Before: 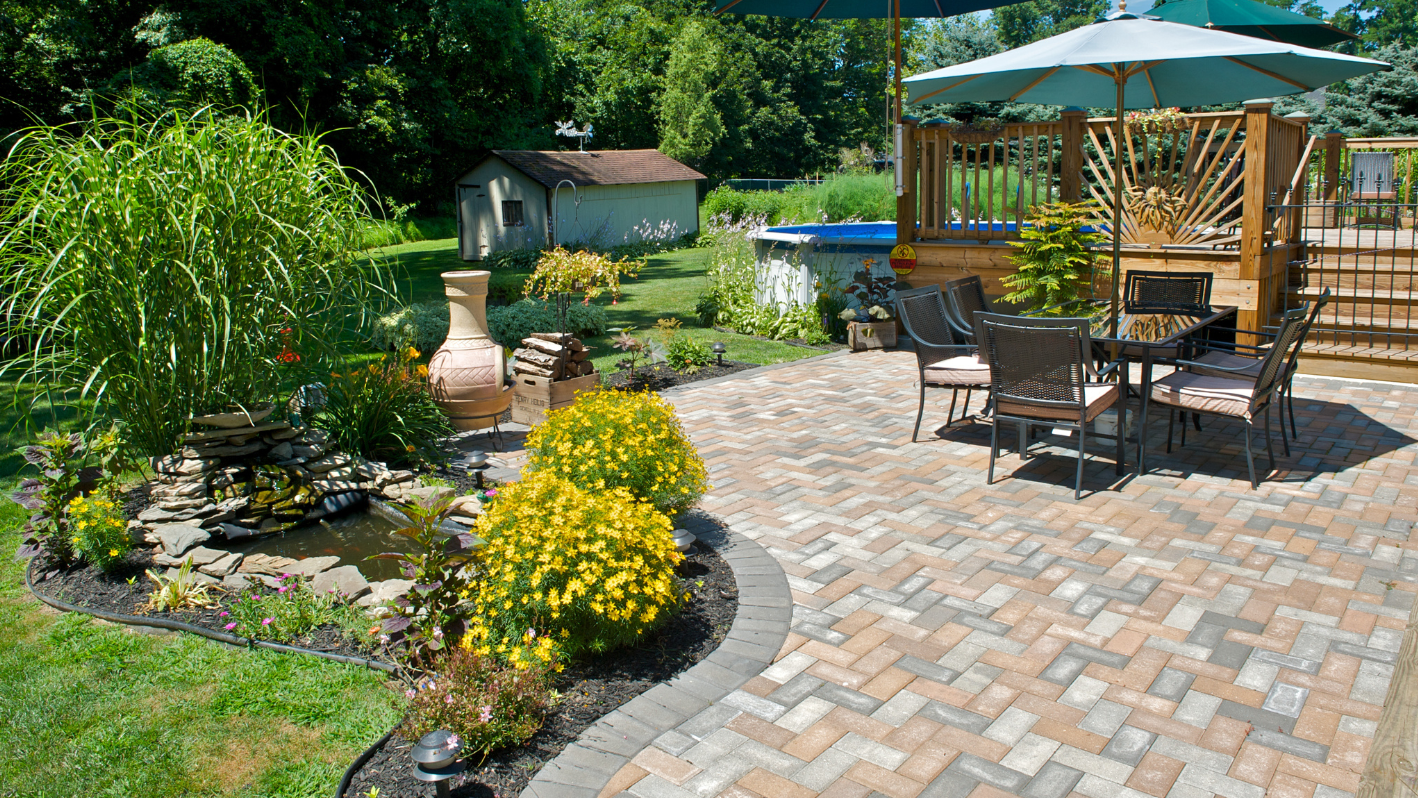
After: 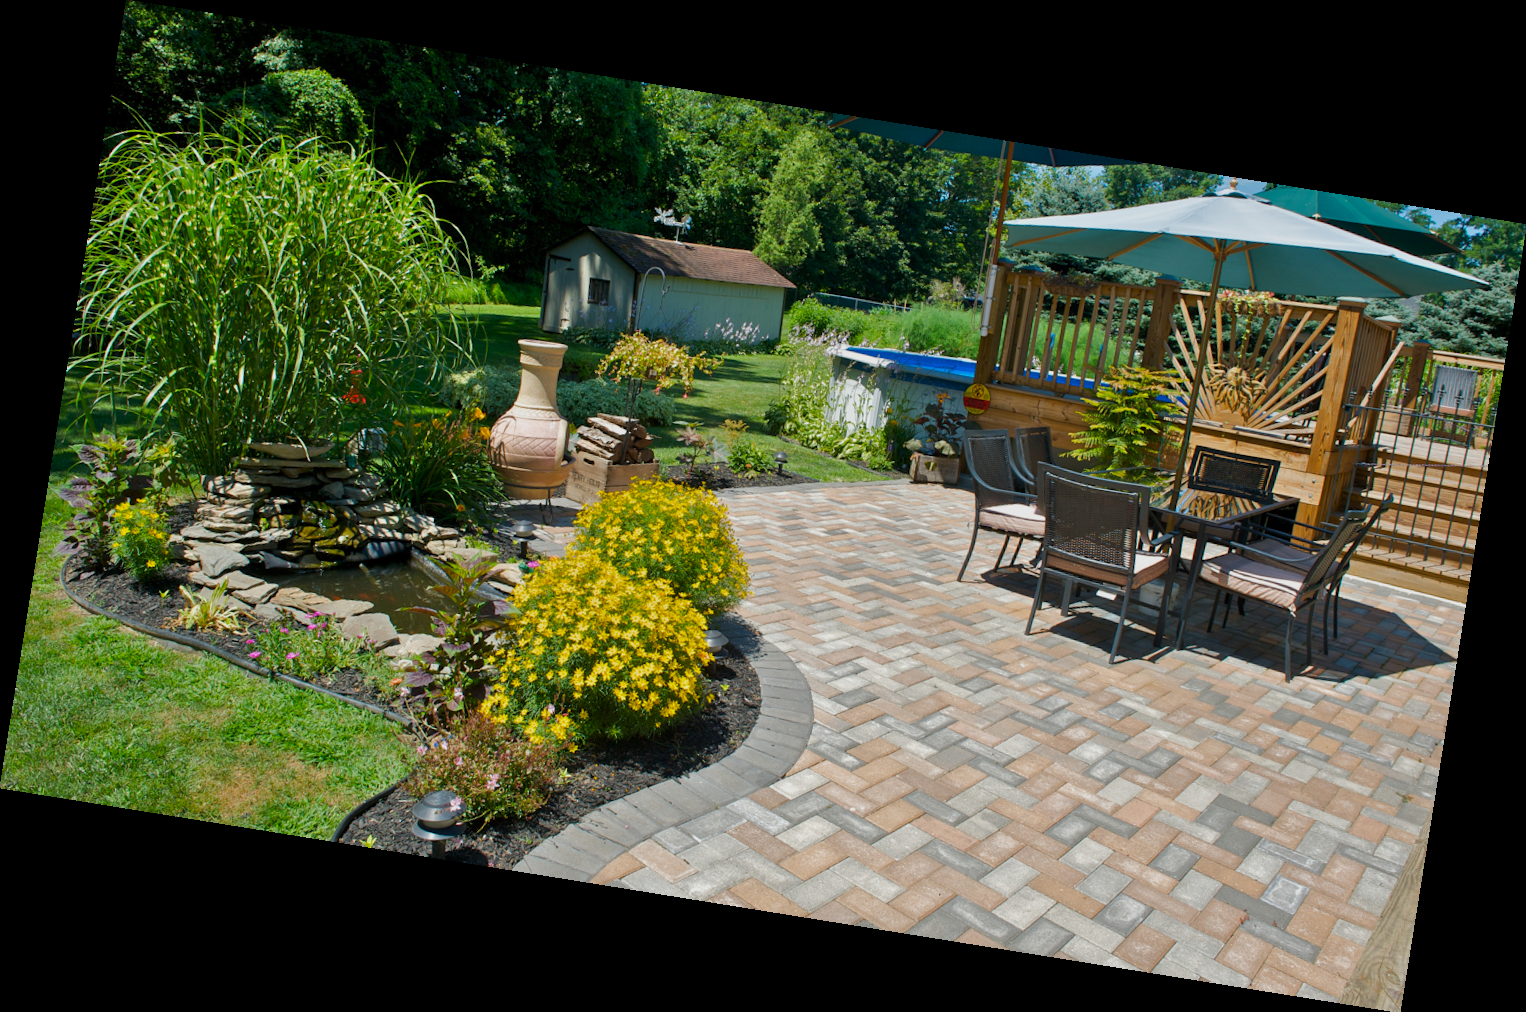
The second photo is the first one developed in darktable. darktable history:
shadows and highlights: radius 121.13, shadows 21.4, white point adjustment -9.72, highlights -14.39, soften with gaussian
rotate and perspective: rotation 9.12°, automatic cropping off
